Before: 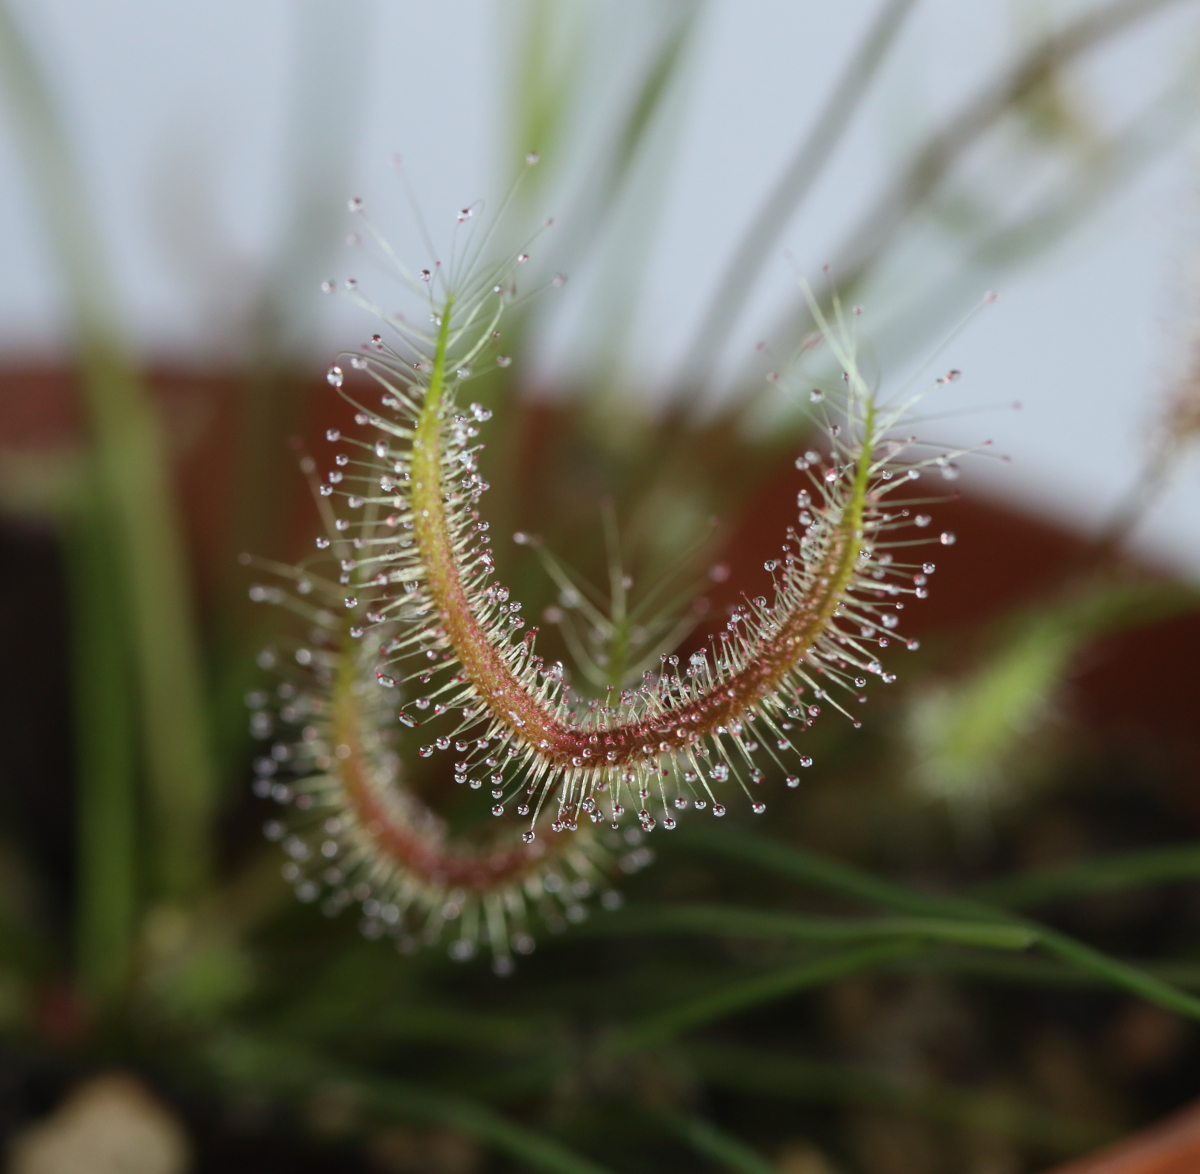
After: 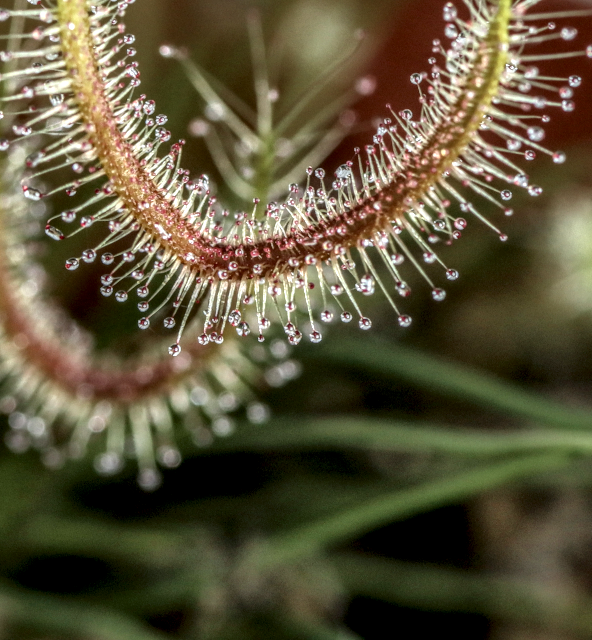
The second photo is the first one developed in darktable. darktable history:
local contrast: highlights 1%, shadows 0%, detail 299%, midtone range 0.3
shadows and highlights: on, module defaults
crop: left 29.51%, top 41.53%, right 21.118%, bottom 3.476%
